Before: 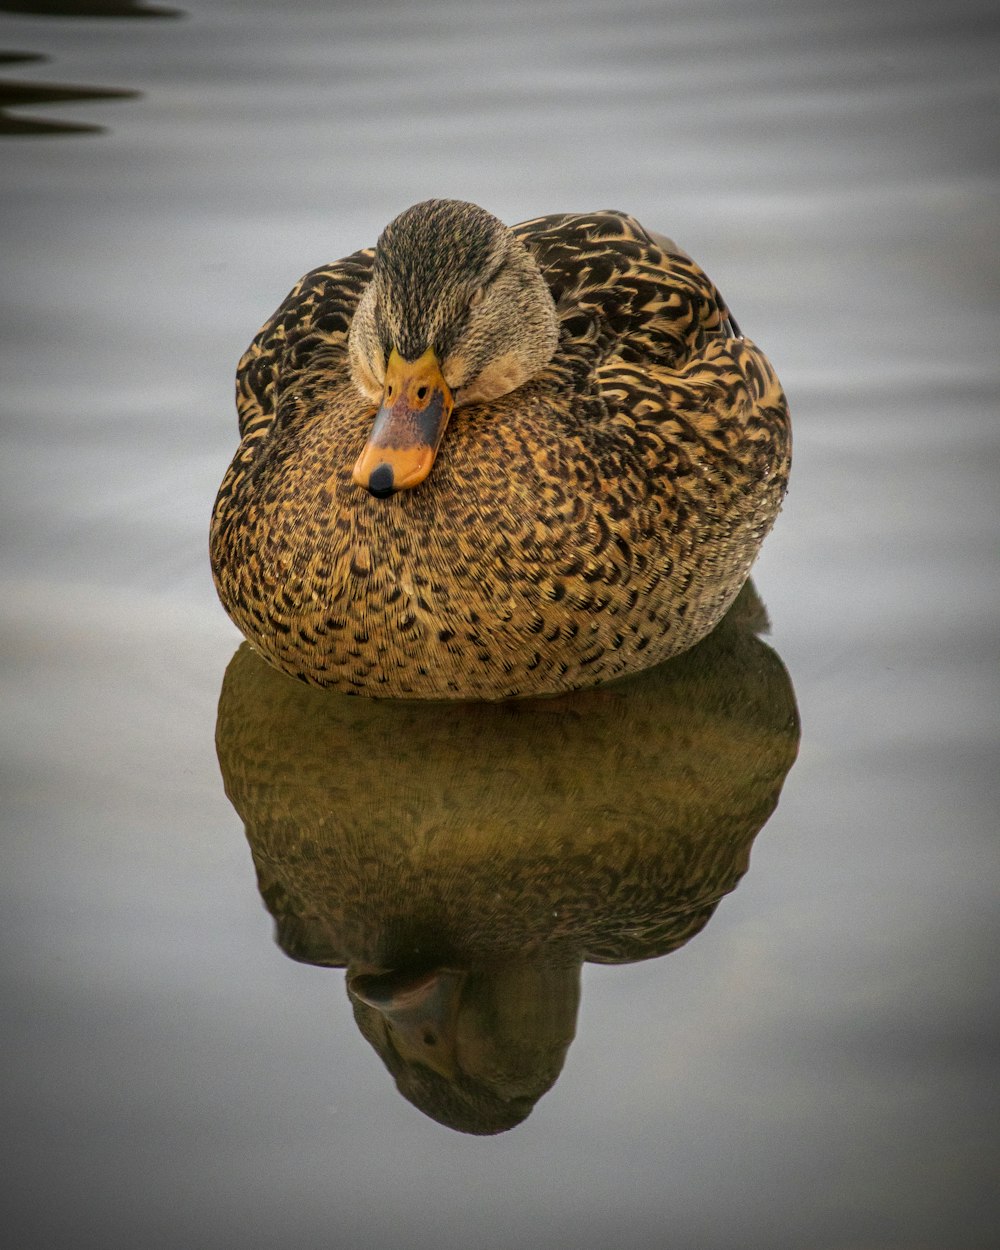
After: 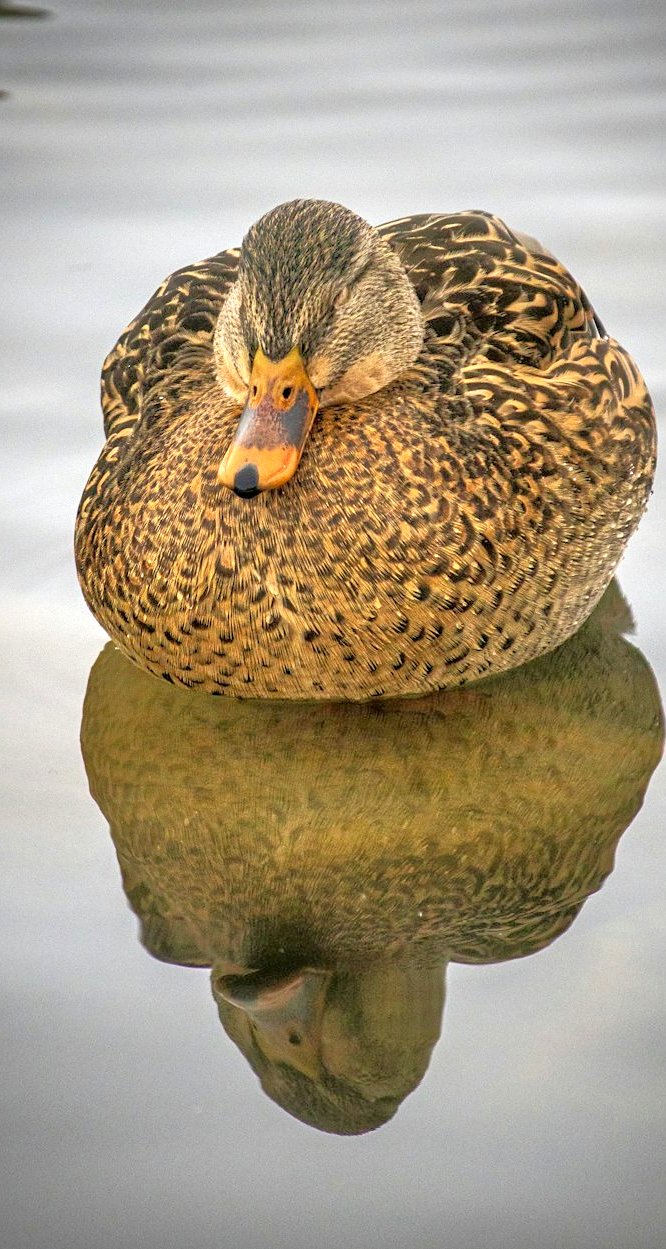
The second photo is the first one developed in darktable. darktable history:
shadows and highlights: shadows -29.34, highlights 29.86
exposure: exposure 0.702 EV, compensate exposure bias true, compensate highlight preservation false
sharpen: amount 0.212
tone equalizer: -7 EV 0.149 EV, -6 EV 0.587 EV, -5 EV 1.13 EV, -4 EV 1.34 EV, -3 EV 1.18 EV, -2 EV 0.6 EV, -1 EV 0.157 EV
crop and rotate: left 13.567%, right 19.795%
